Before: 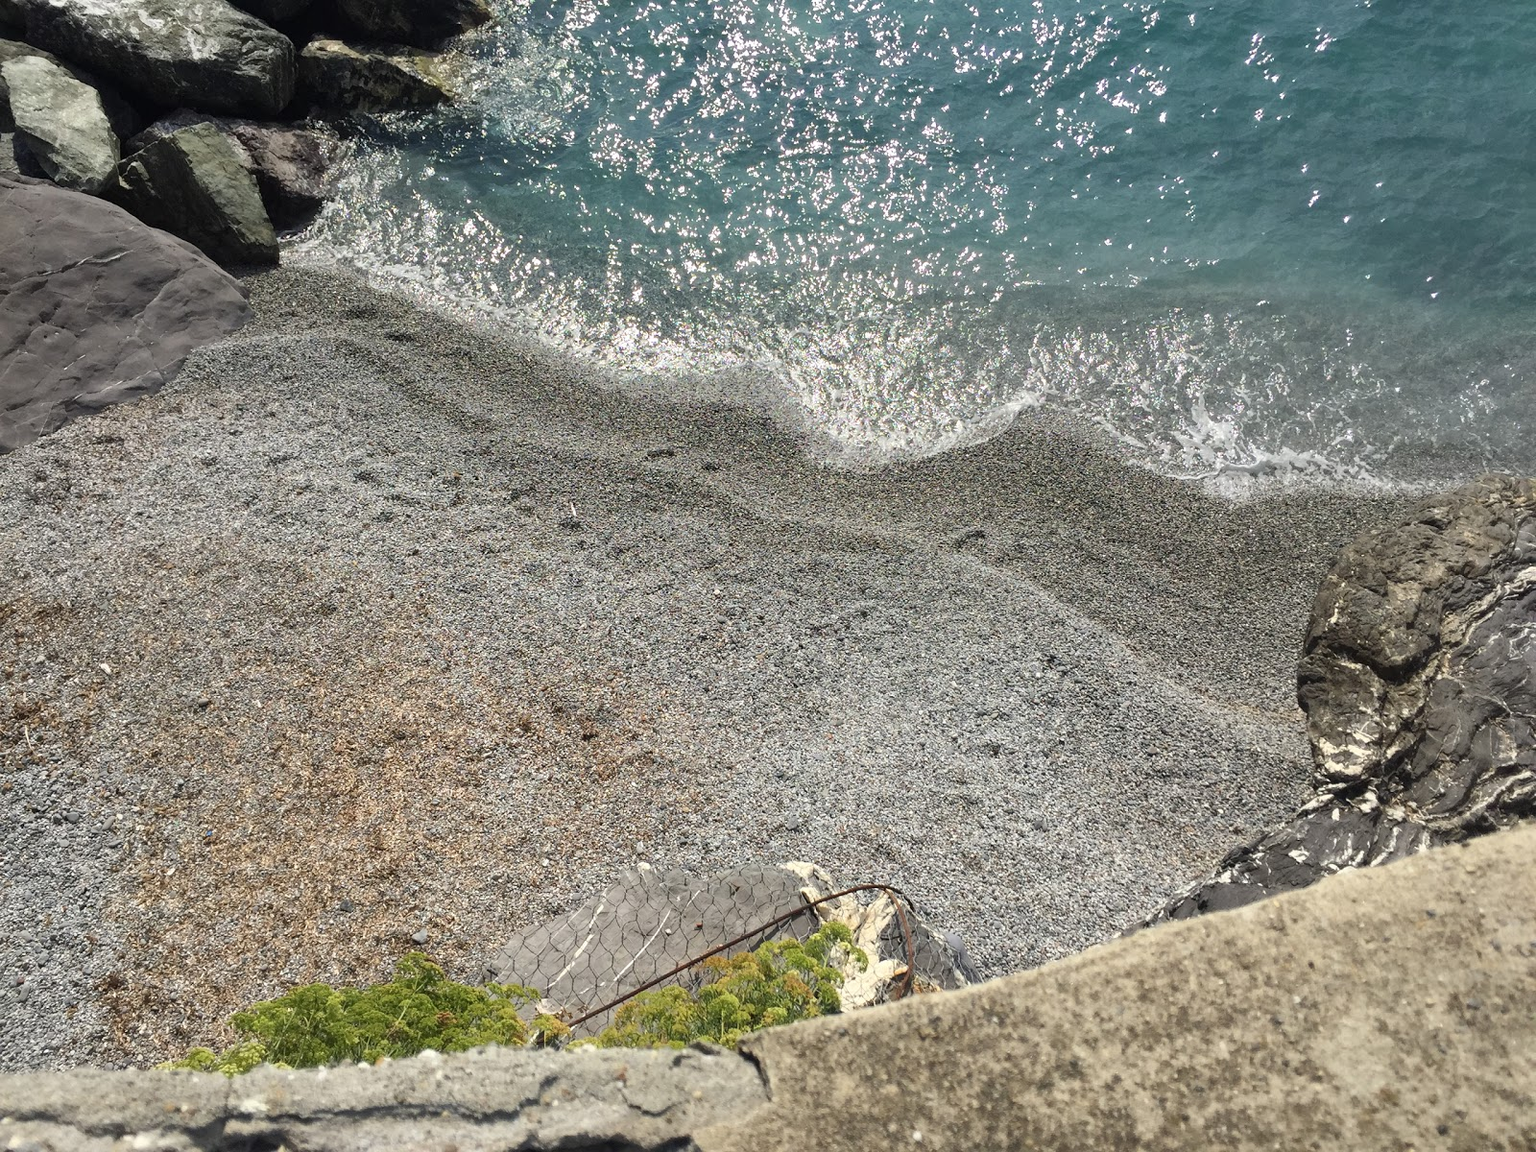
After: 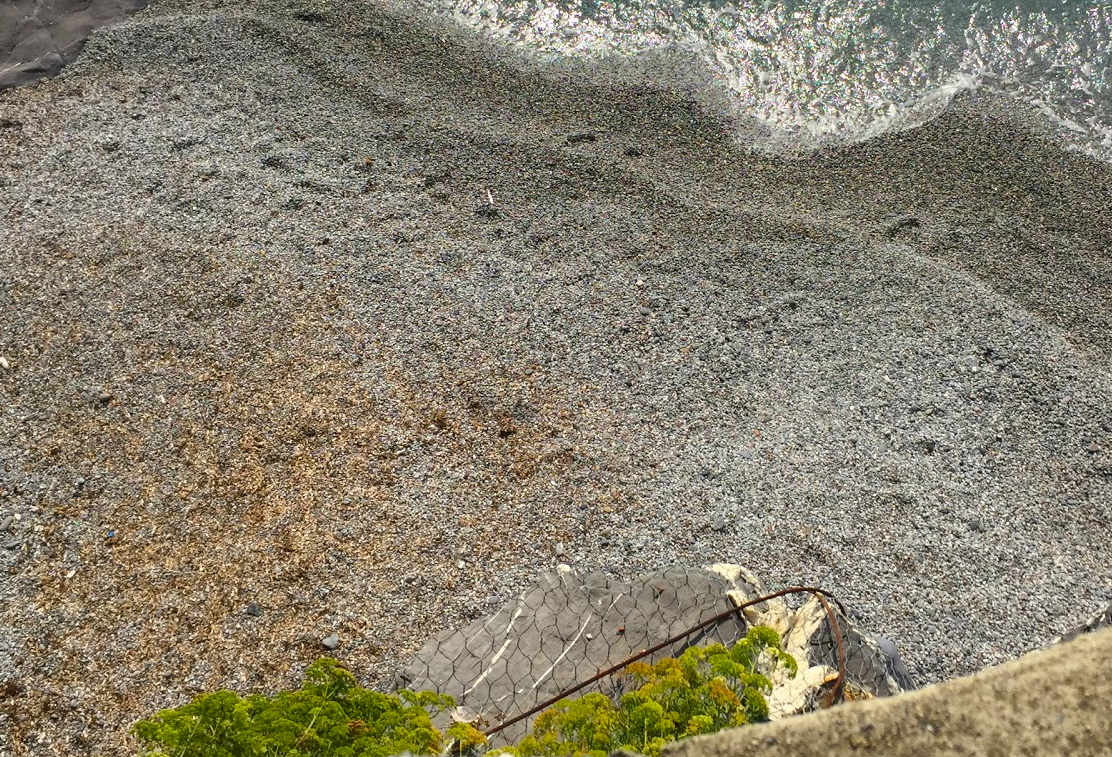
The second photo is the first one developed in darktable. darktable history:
crop: left 6.702%, top 27.885%, right 23.772%, bottom 9.015%
color balance rgb: perceptual saturation grading › global saturation 30.615%, global vibrance 20%
contrast brightness saturation: brightness -0.099
